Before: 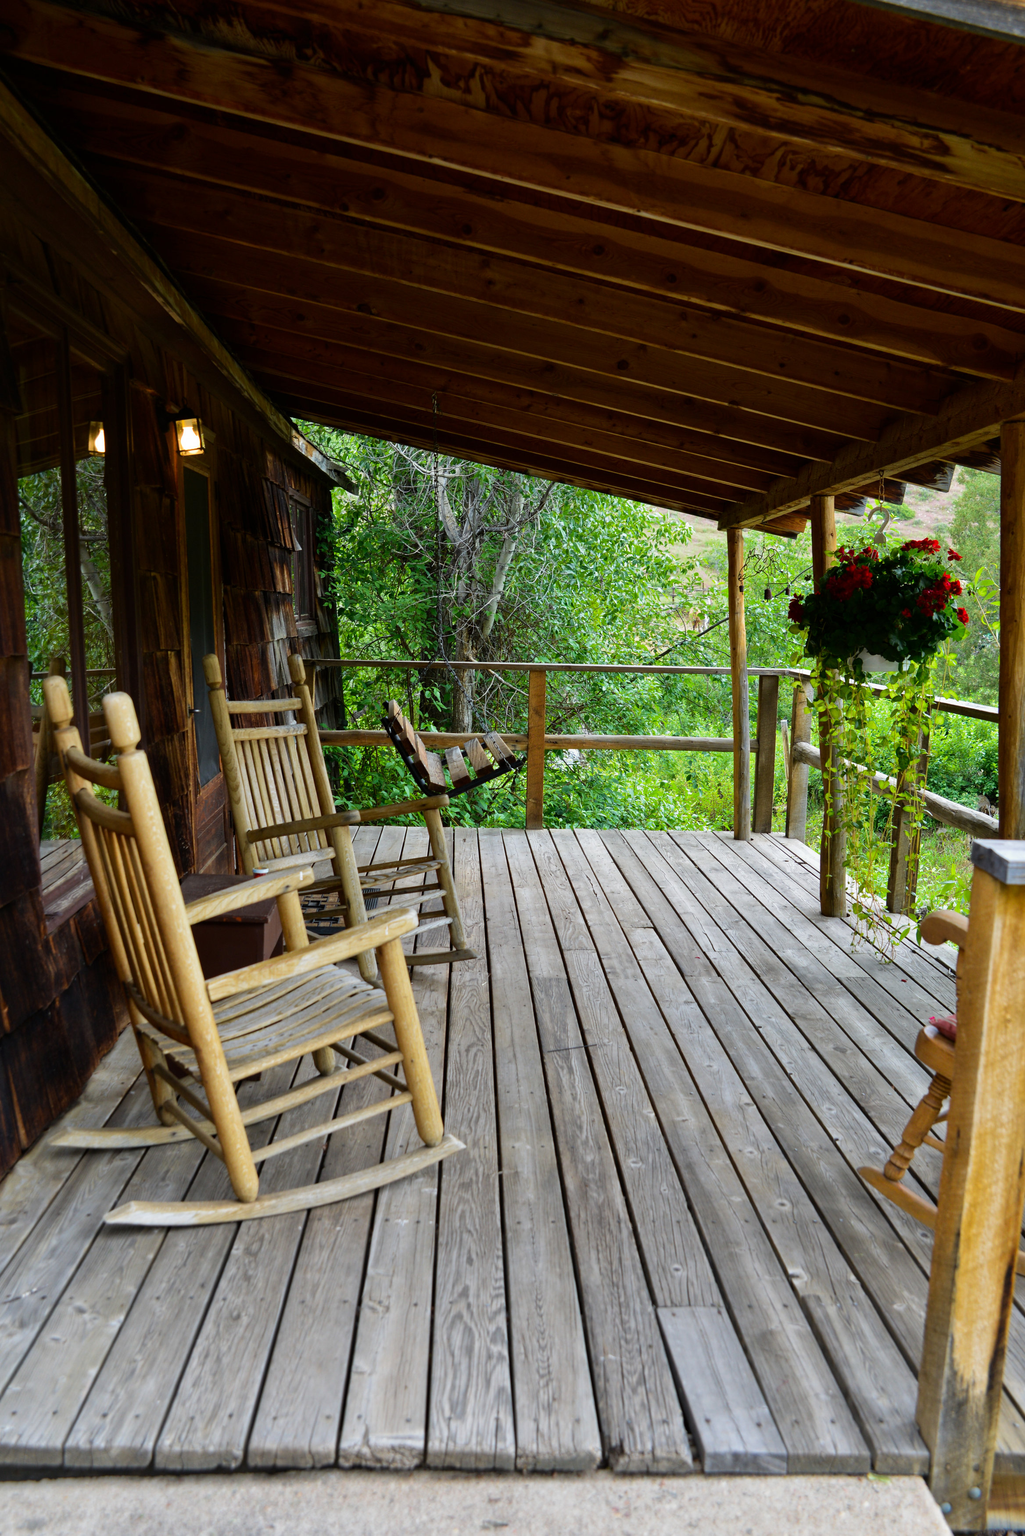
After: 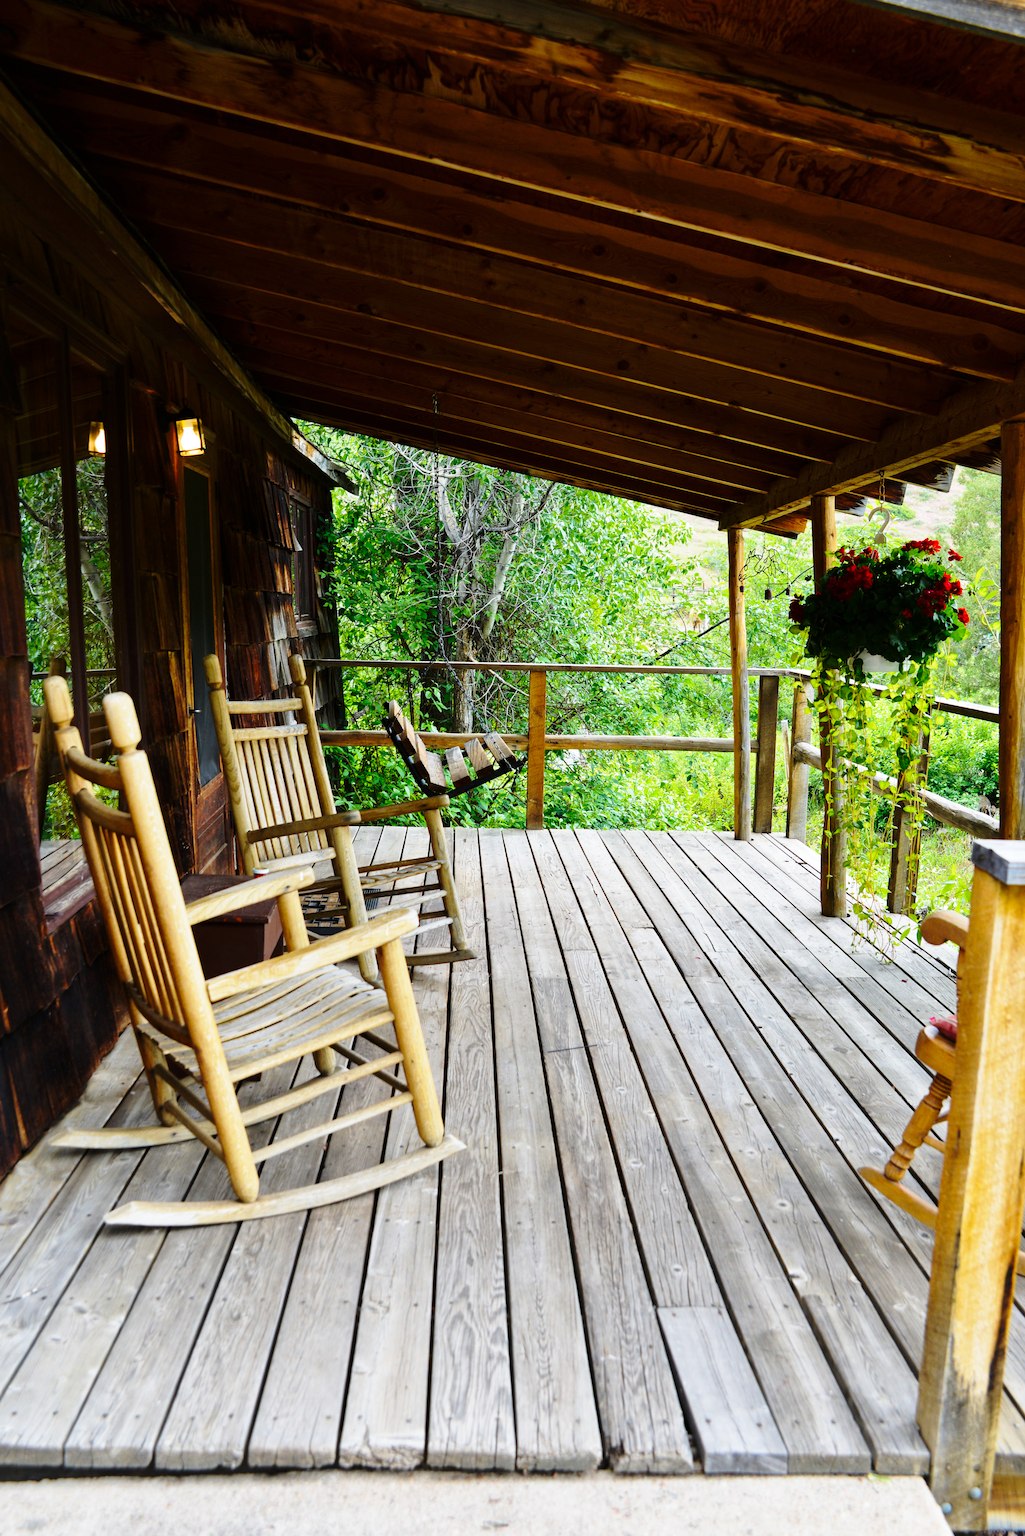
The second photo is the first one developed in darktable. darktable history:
base curve: curves: ch0 [(0, 0) (0.028, 0.03) (0.121, 0.232) (0.46, 0.748) (0.859, 0.968) (1, 1)], preserve colors none
rgb levels: preserve colors max RGB
